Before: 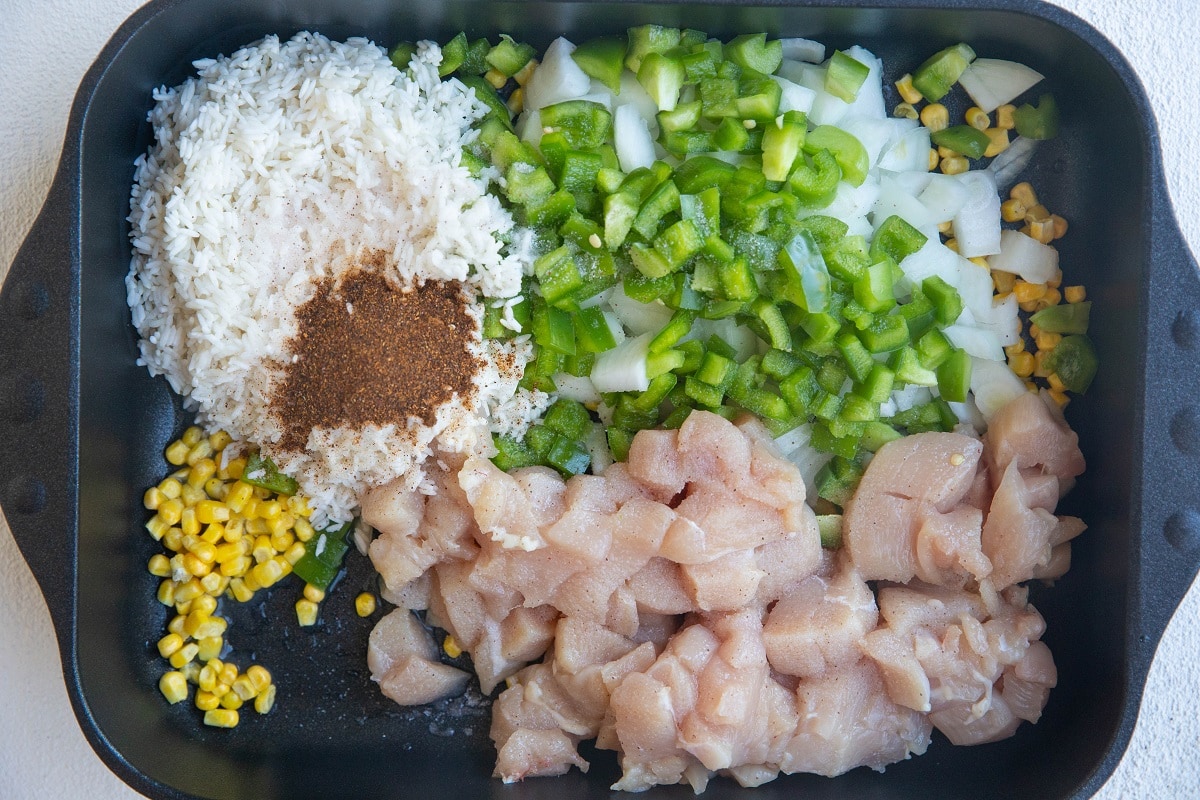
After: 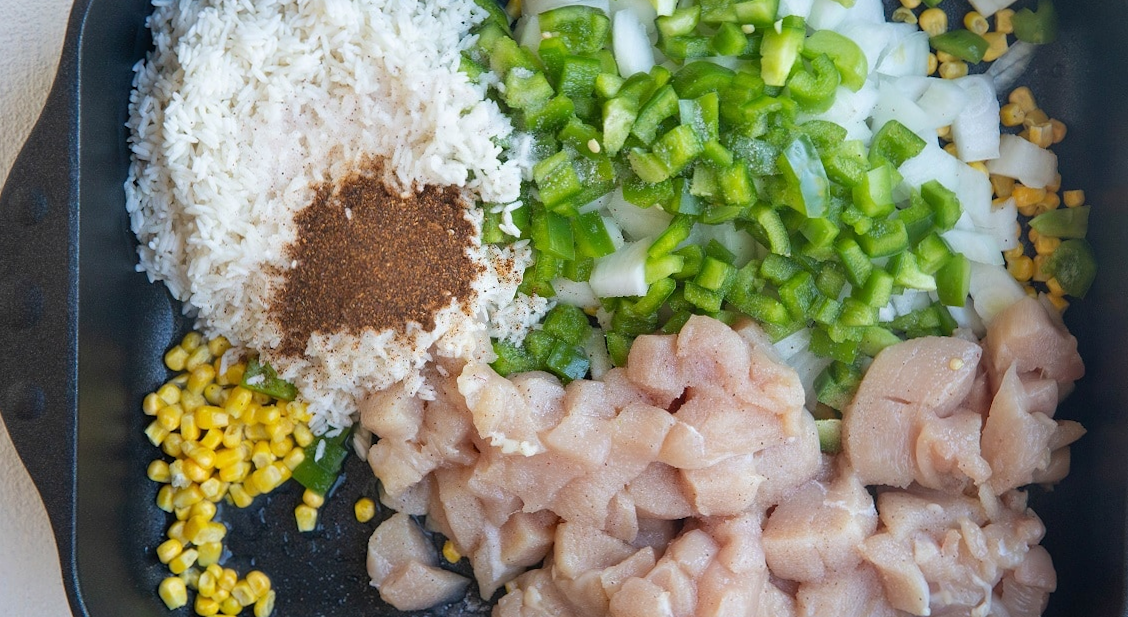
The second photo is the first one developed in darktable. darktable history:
crop and rotate: angle 0.086°, top 11.876%, right 5.741%, bottom 10.748%
